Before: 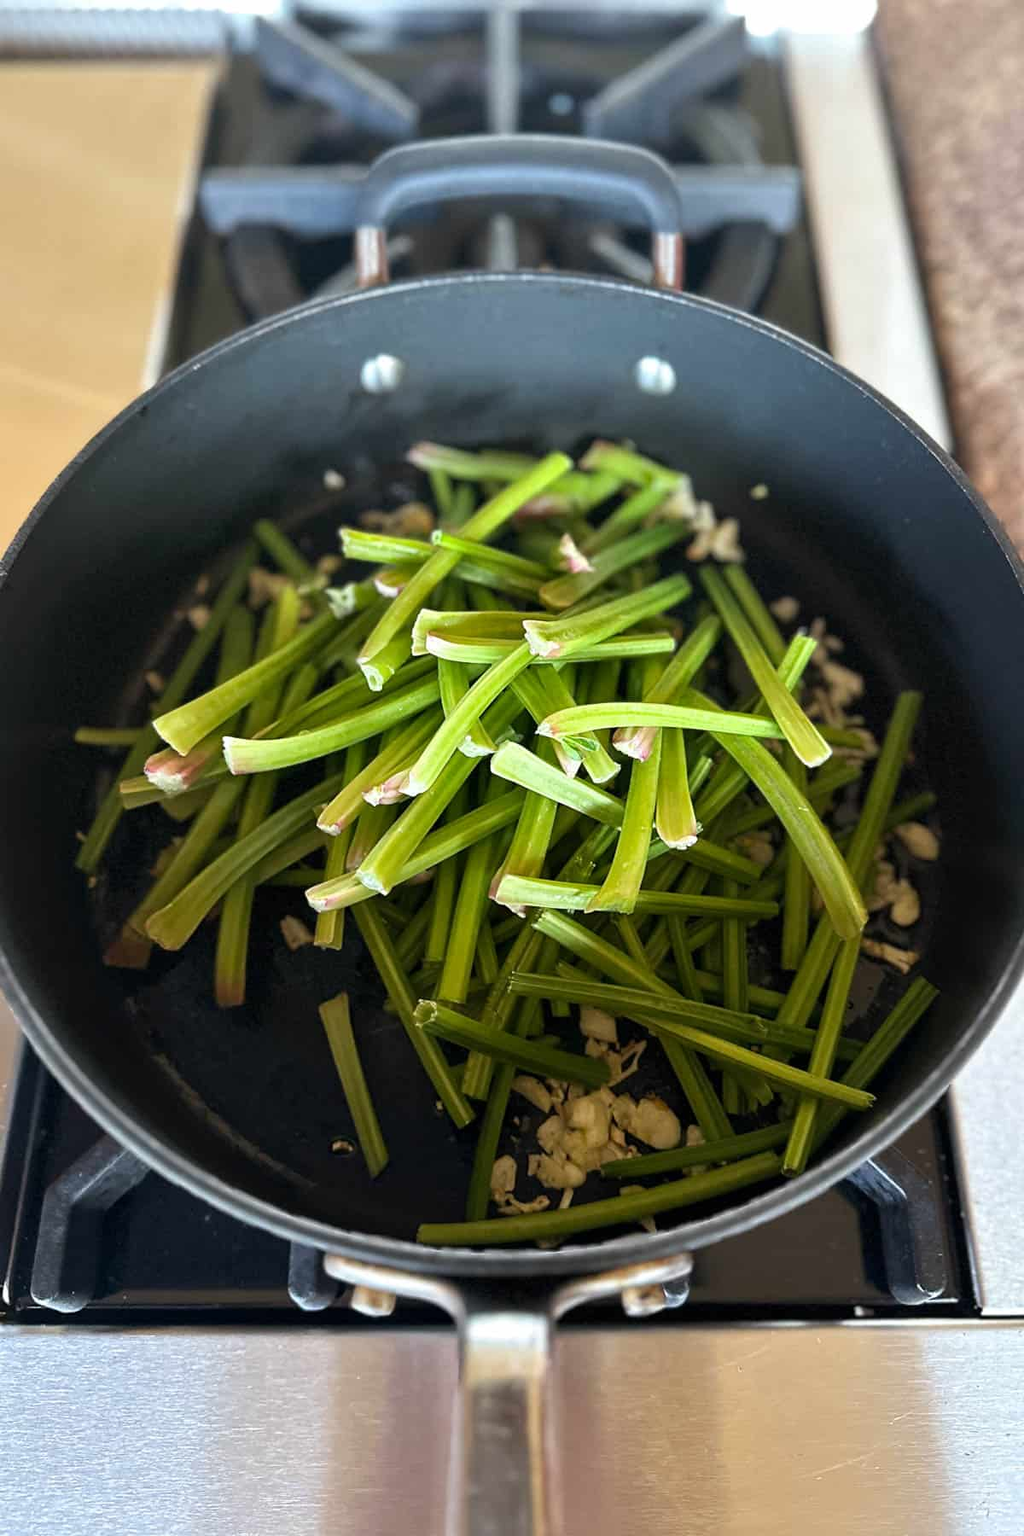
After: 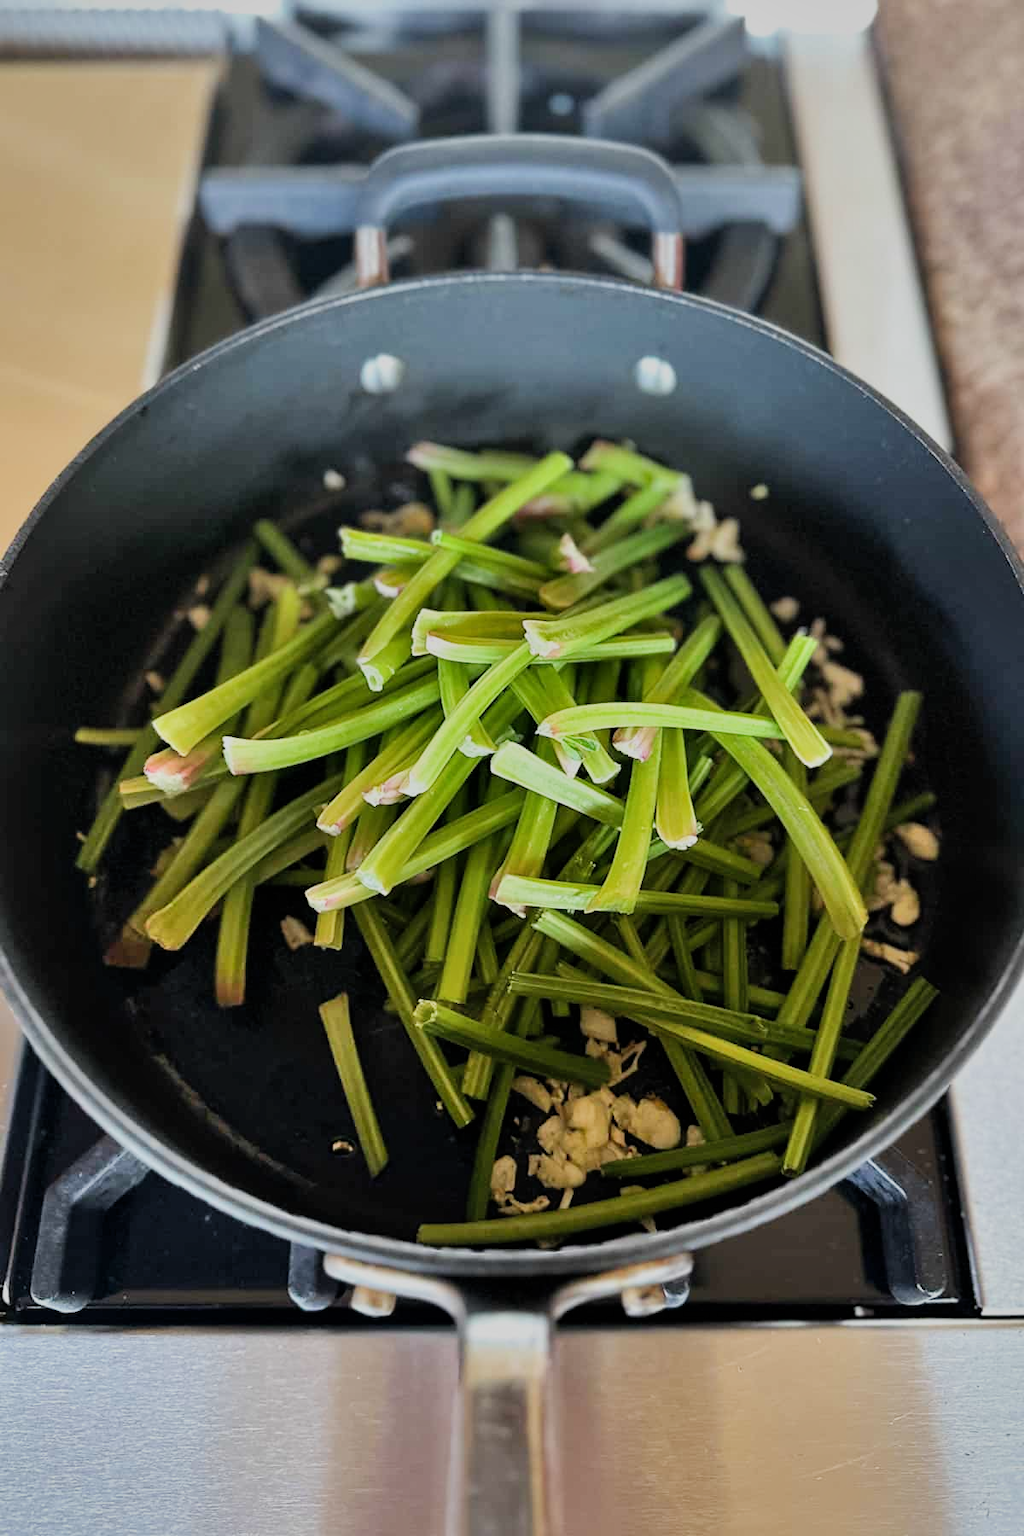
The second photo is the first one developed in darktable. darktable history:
shadows and highlights: low approximation 0.01, soften with gaussian
filmic rgb: black relative exposure -16 EV, white relative exposure 6.18 EV, hardness 5.24
